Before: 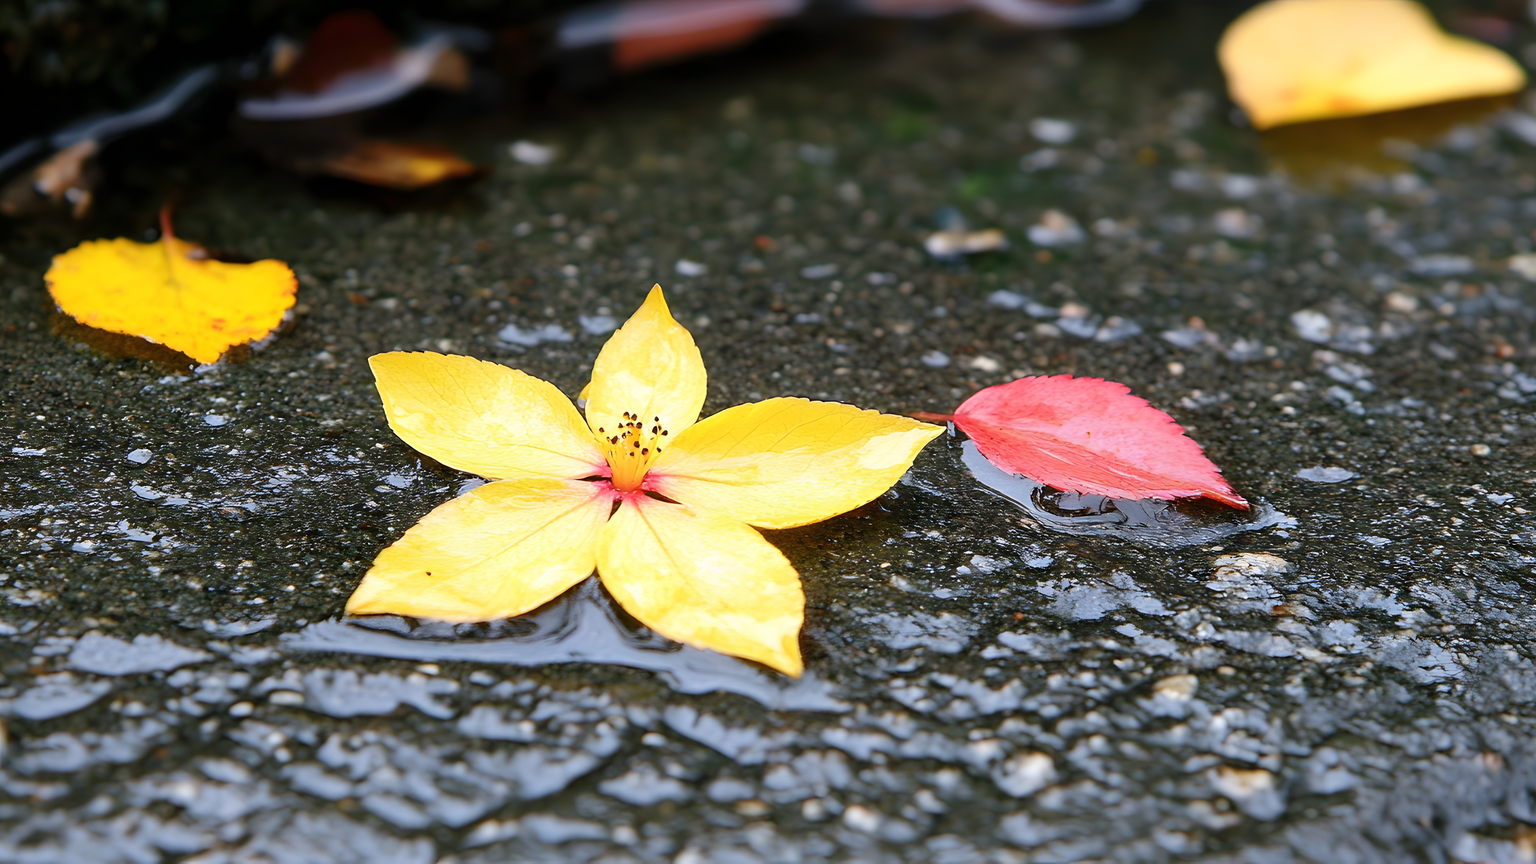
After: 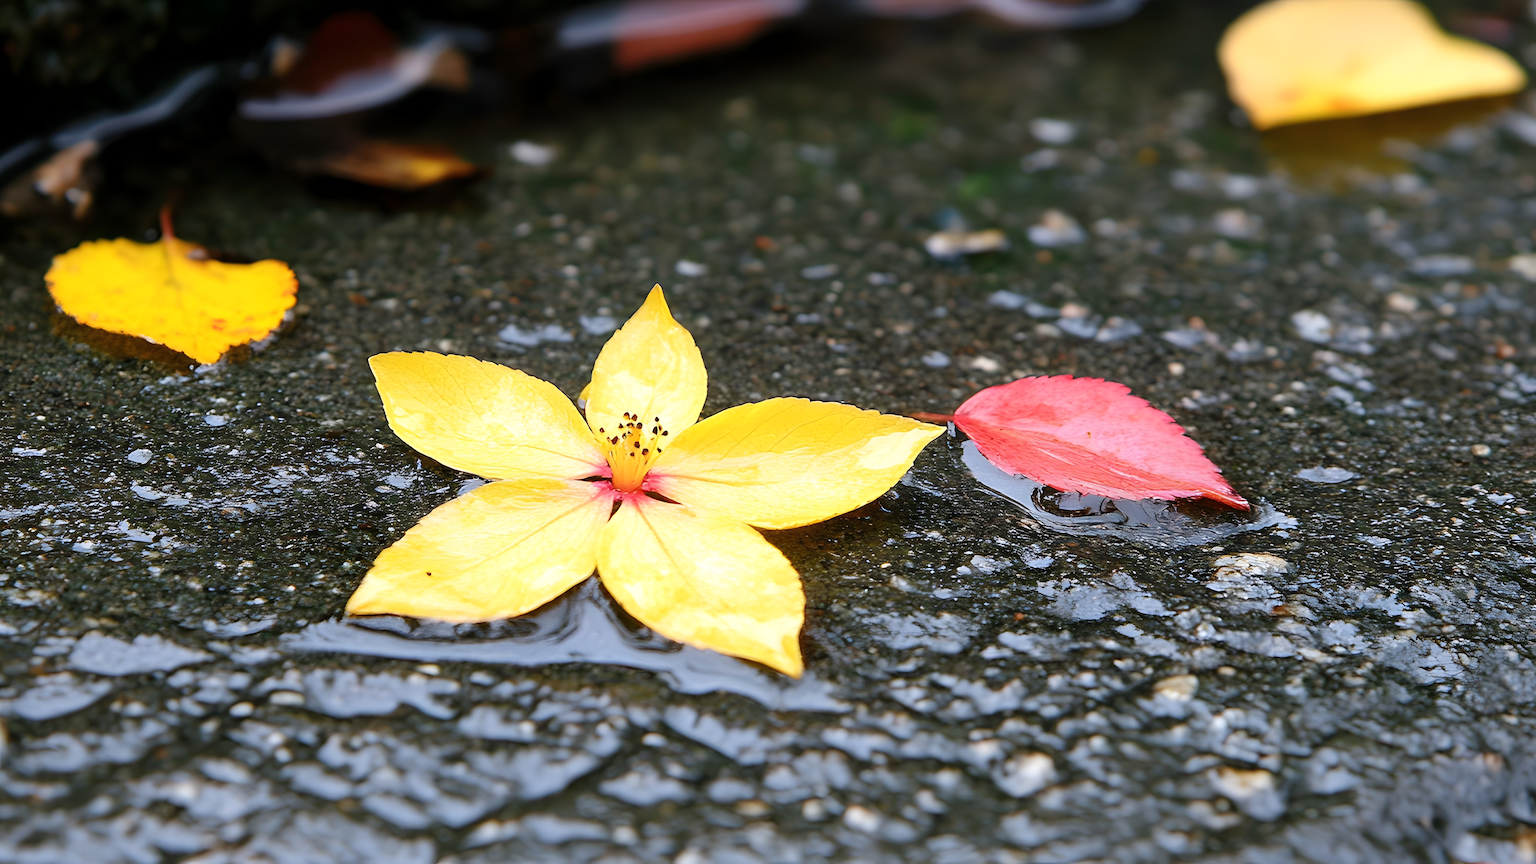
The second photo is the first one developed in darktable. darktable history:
tone equalizer: on, module defaults
levels: mode automatic, black 0.023%, white 99.97%, levels [0.062, 0.494, 0.925]
